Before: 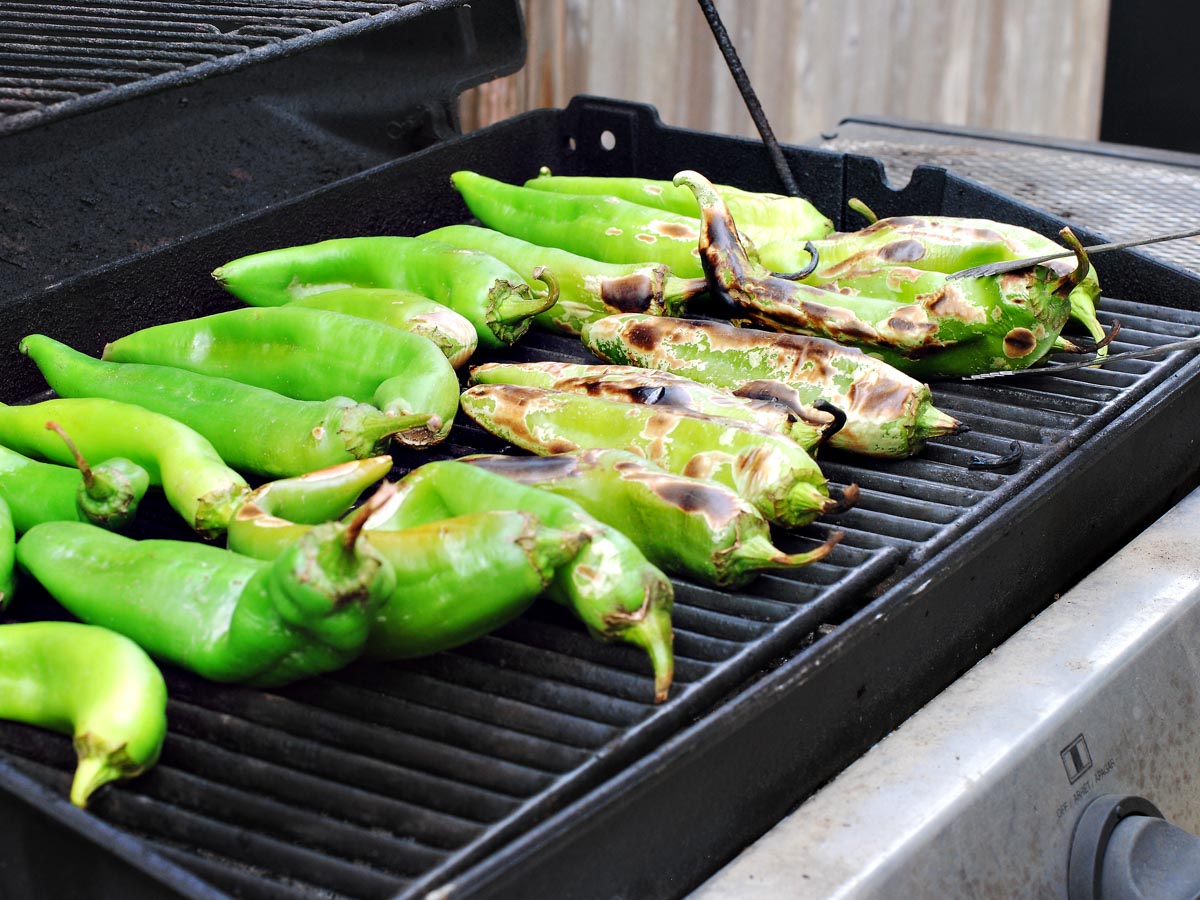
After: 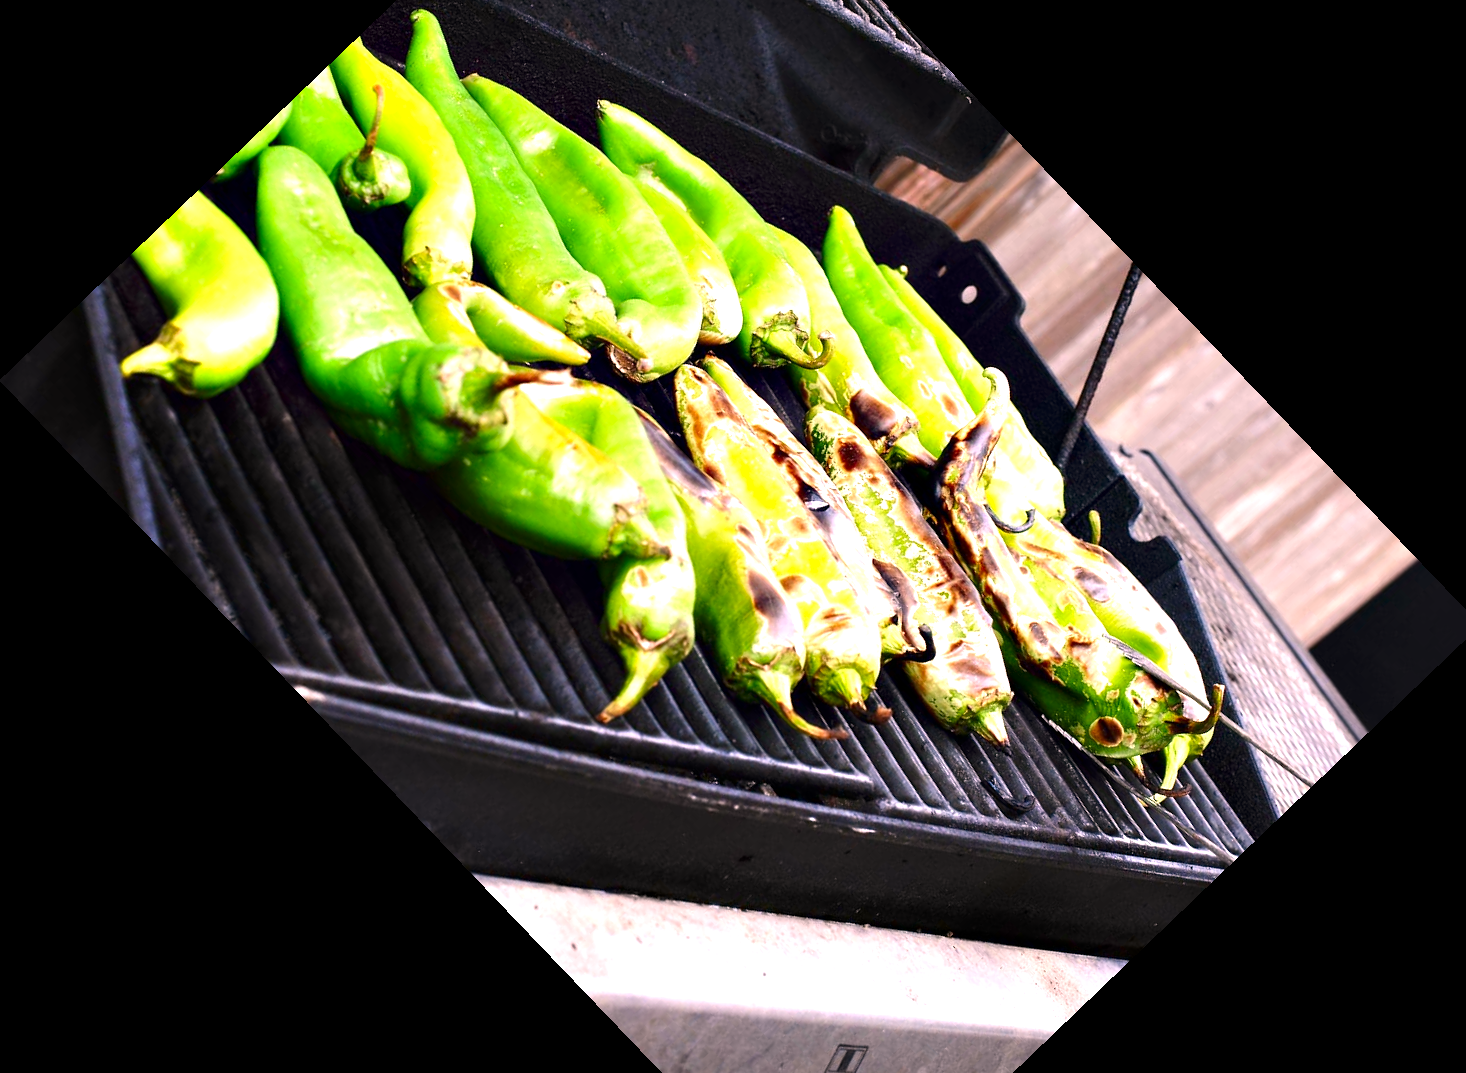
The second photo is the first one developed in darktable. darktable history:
color correction: highlights a* 14.52, highlights b* 4.84
crop and rotate: angle -46.26°, top 16.234%, right 0.912%, bottom 11.704%
exposure: black level correction 0, exposure 1.45 EV, compensate exposure bias true, compensate highlight preservation false
contrast brightness saturation: brightness -0.2, saturation 0.08
